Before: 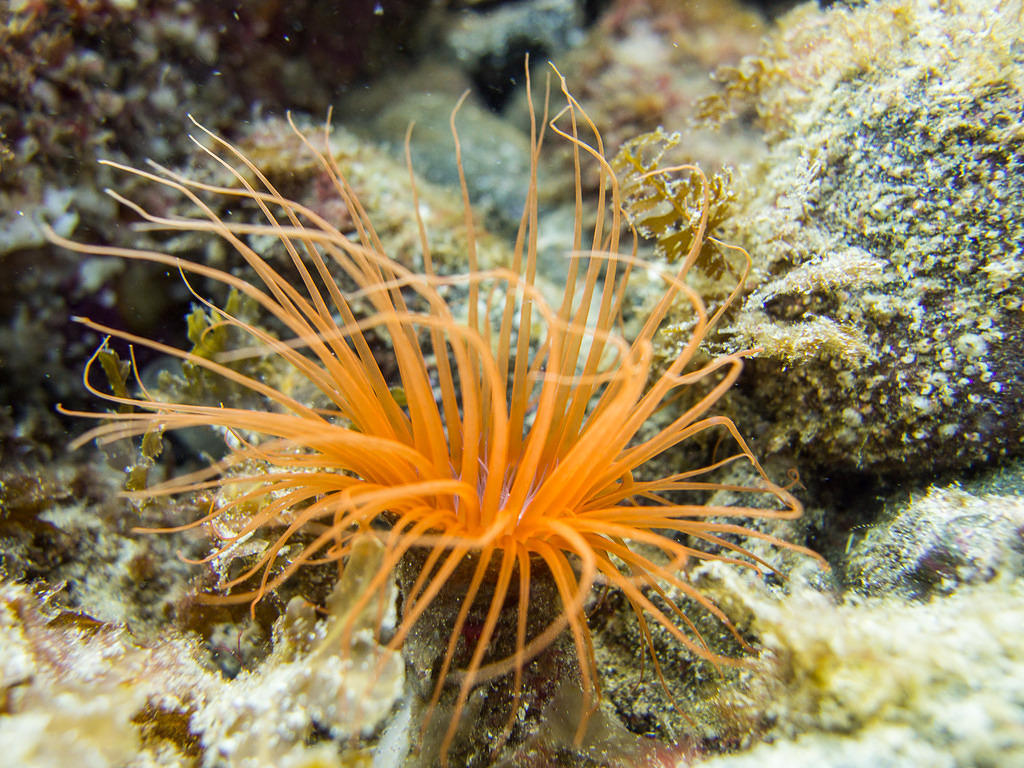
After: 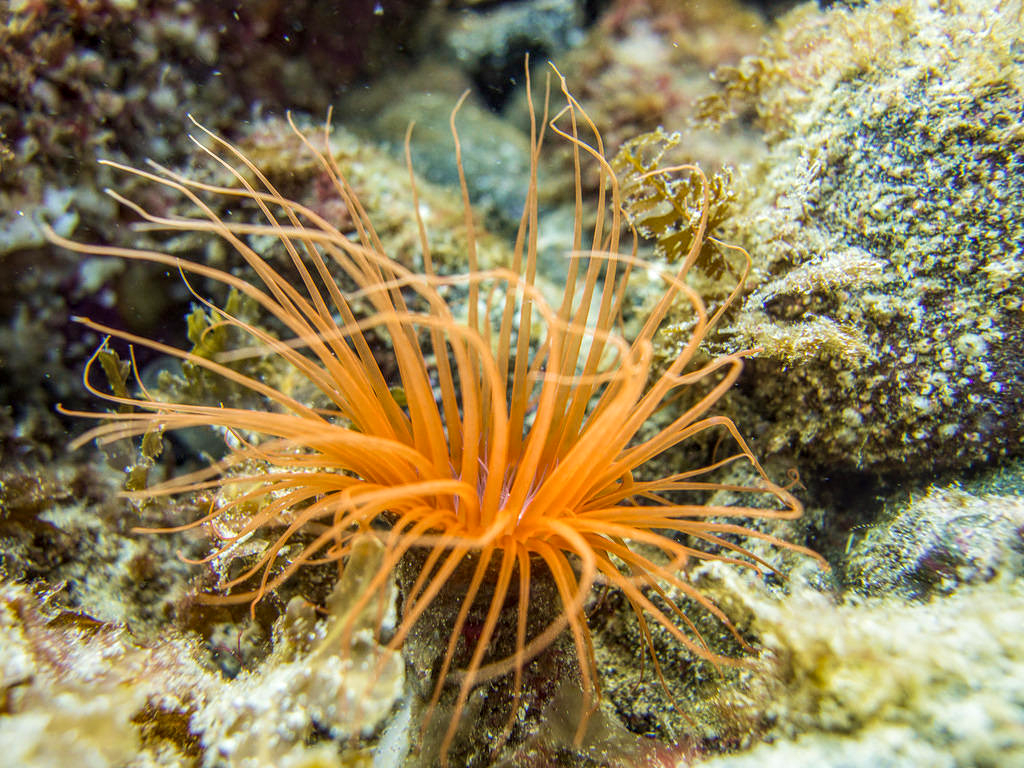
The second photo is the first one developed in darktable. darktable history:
velvia: on, module defaults
local contrast: highlights 0%, shadows 0%, detail 133%
